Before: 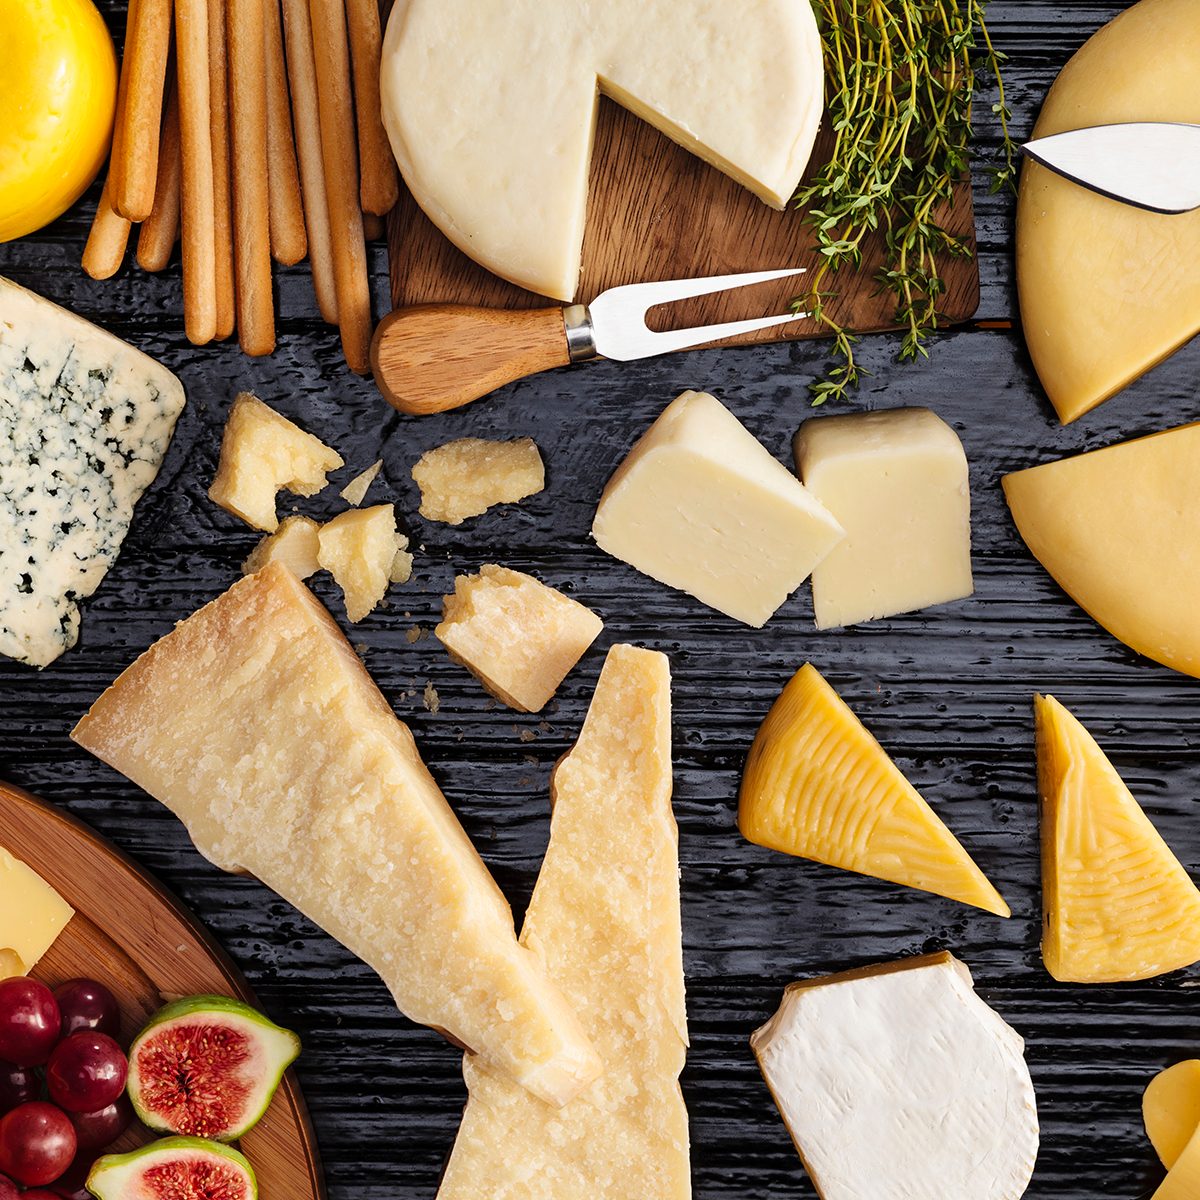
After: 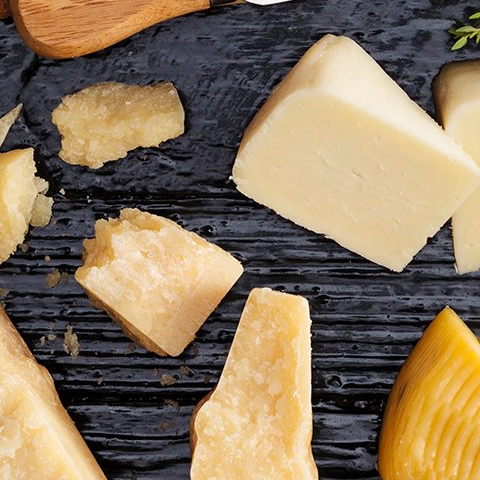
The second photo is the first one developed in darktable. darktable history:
crop: left 30.036%, top 29.69%, right 29.882%, bottom 30.259%
